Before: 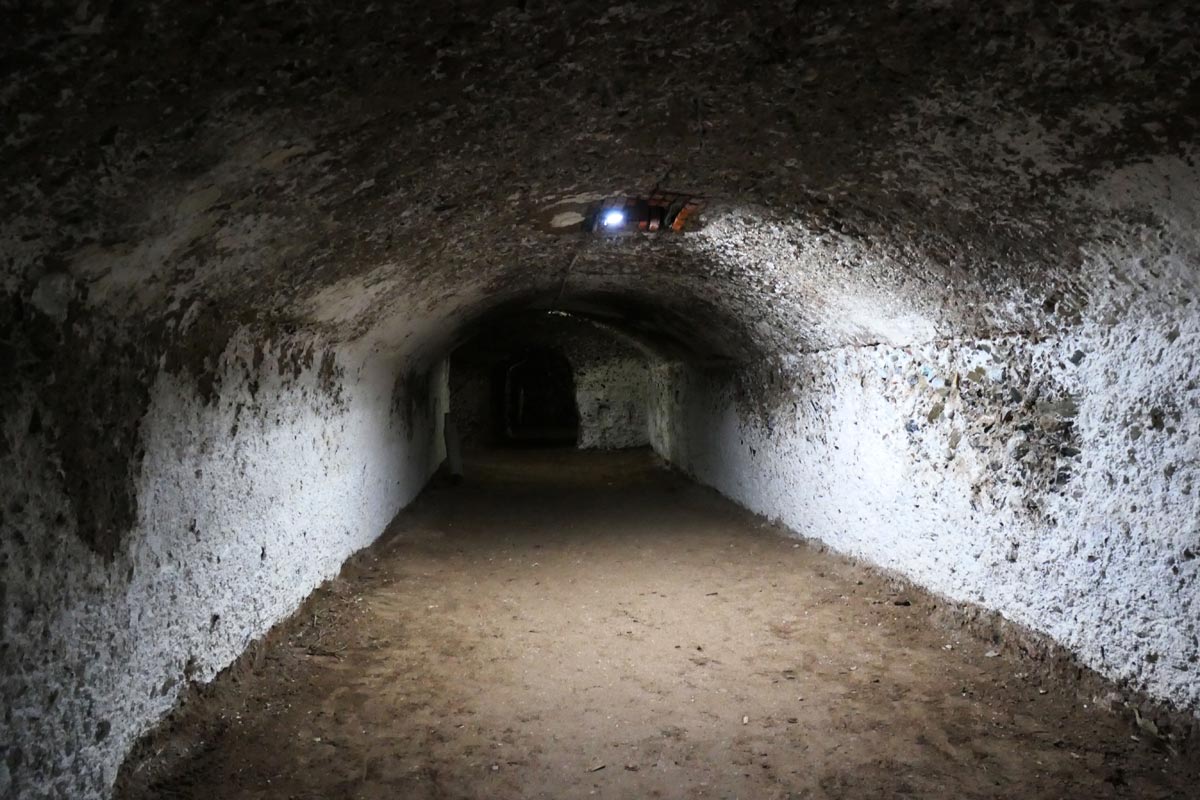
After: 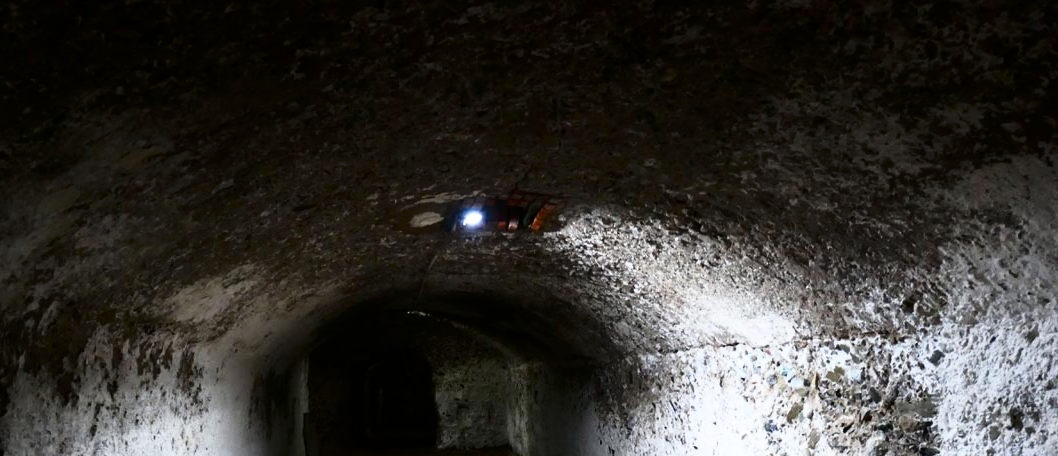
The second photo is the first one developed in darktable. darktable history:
crop and rotate: left 11.808%, bottom 42.902%
shadows and highlights: shadows -61.49, white point adjustment -5.31, highlights 60.63
